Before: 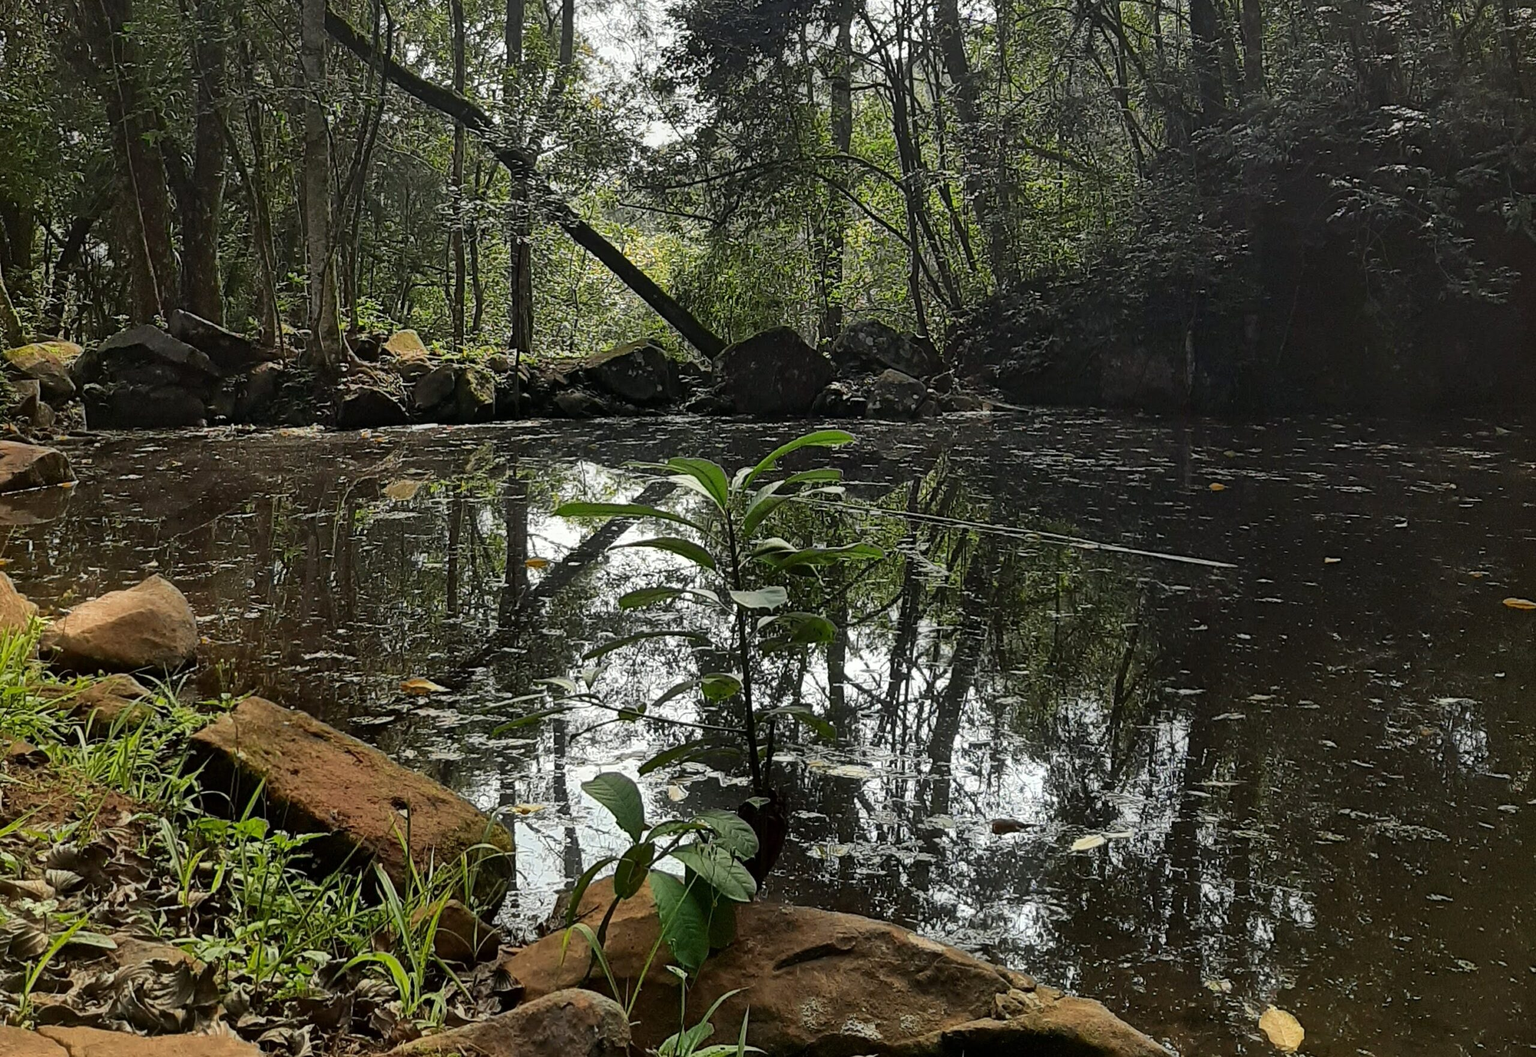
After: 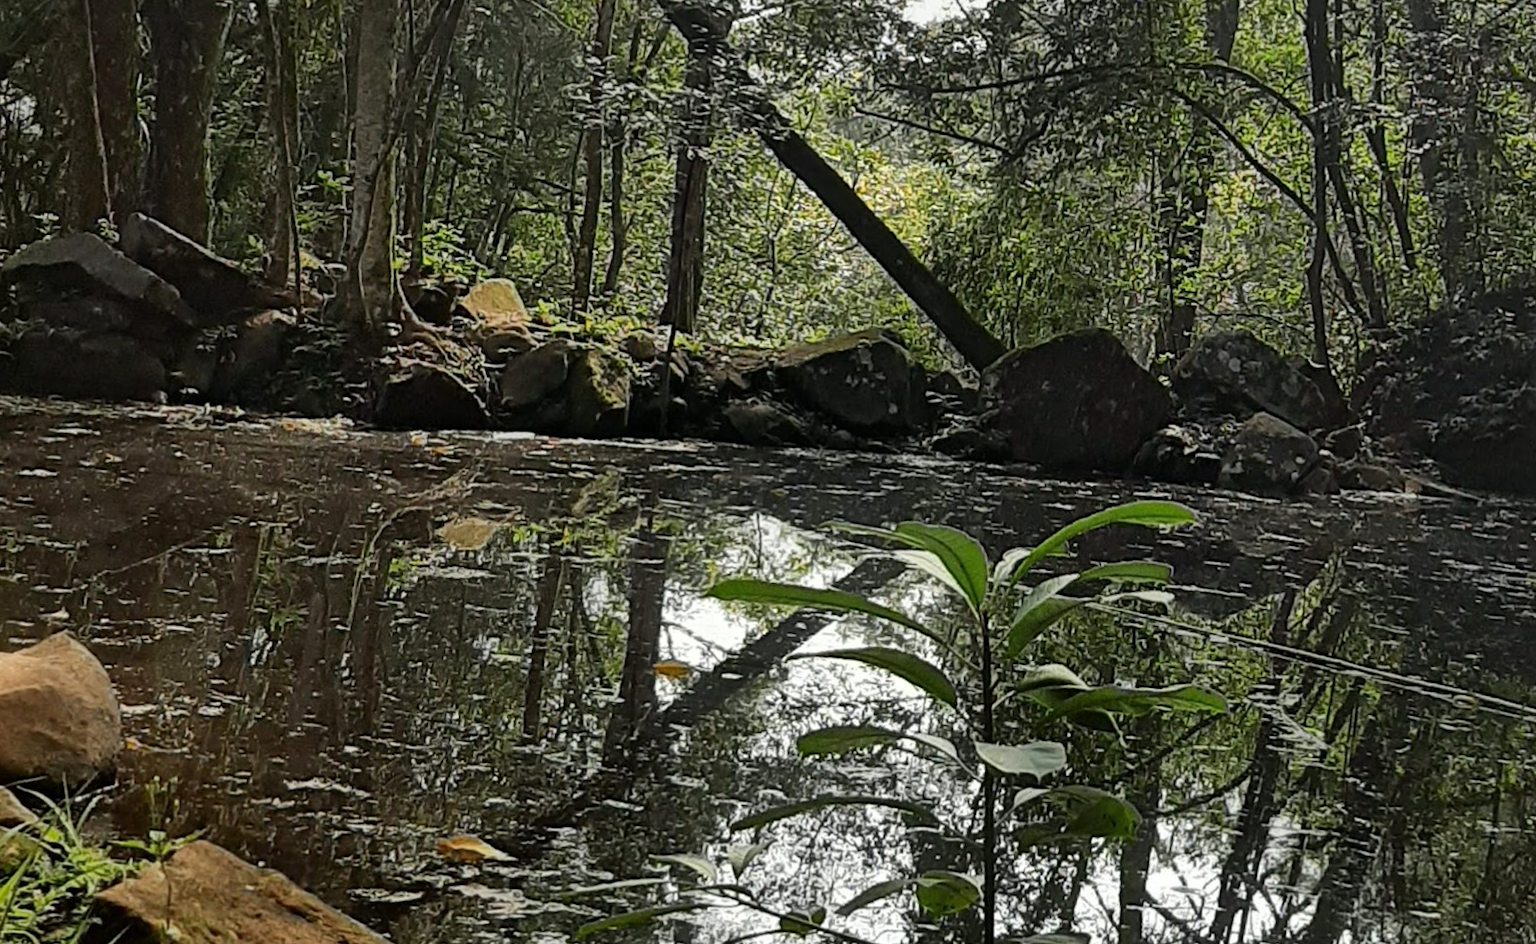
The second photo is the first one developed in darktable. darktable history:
crop and rotate: angle -5.26°, left 1.995%, top 6.747%, right 27.43%, bottom 30.151%
